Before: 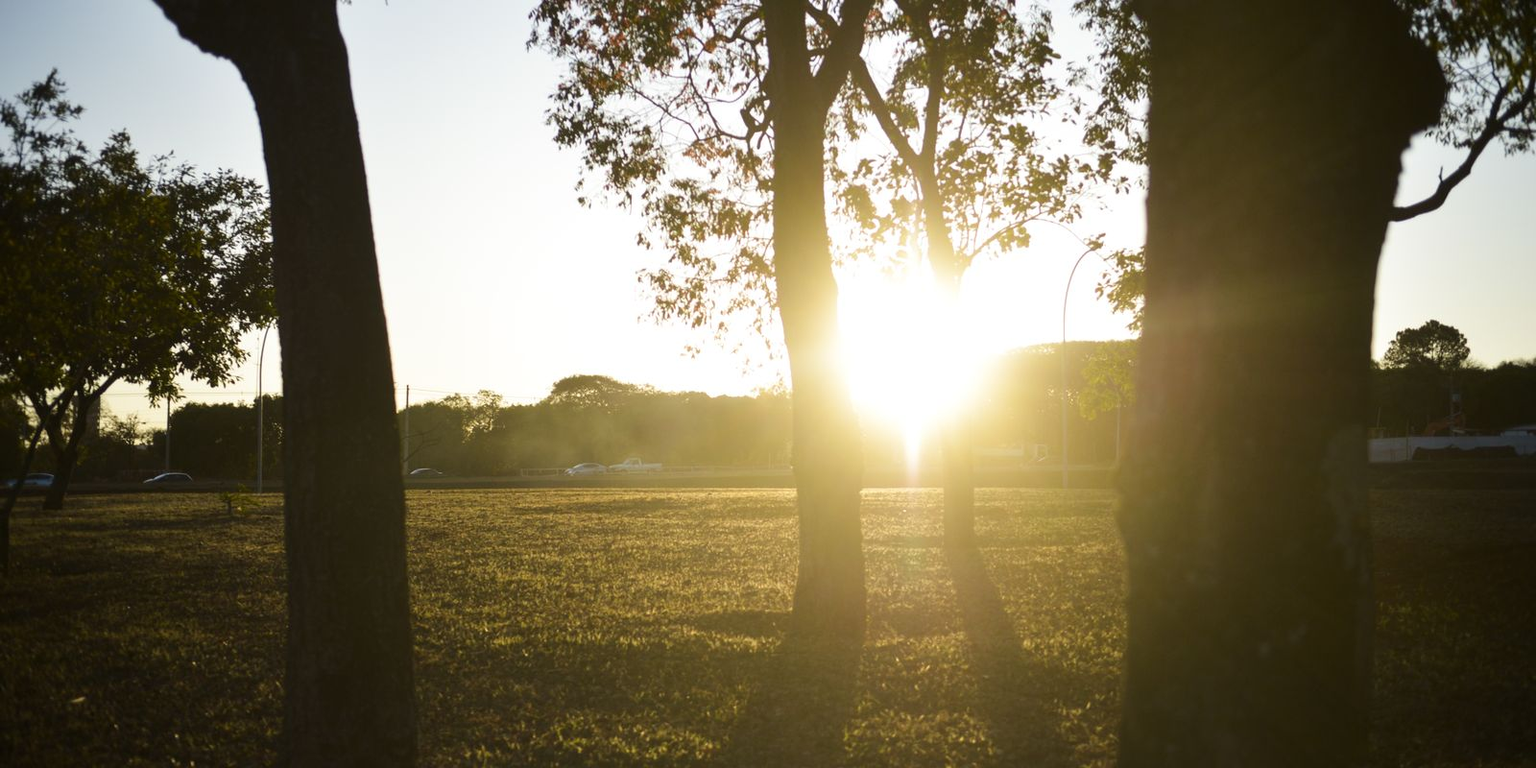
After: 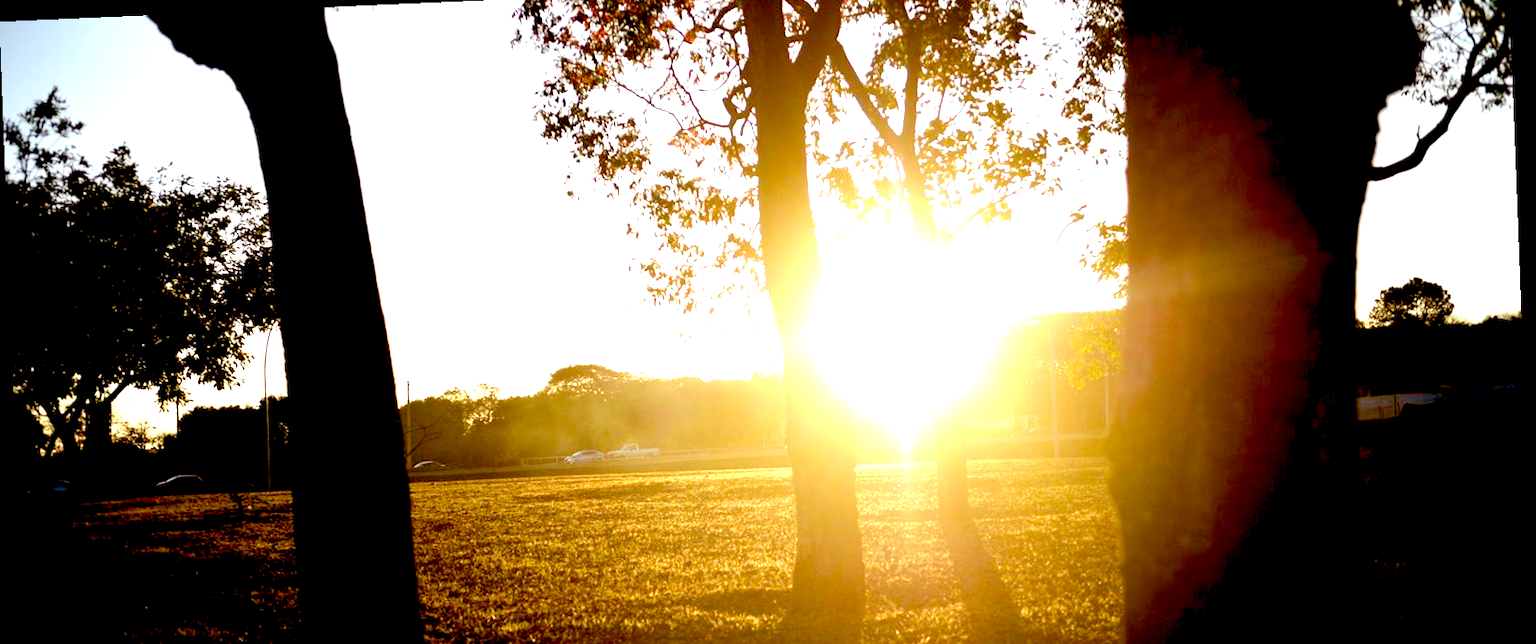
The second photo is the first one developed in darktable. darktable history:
crop and rotate: top 5.667%, bottom 14.937%
exposure: black level correction 0.035, exposure 0.9 EV, compensate highlight preservation false
rotate and perspective: rotation -2.22°, lens shift (horizontal) -0.022, automatic cropping off
rgb levels: mode RGB, independent channels, levels [[0, 0.474, 1], [0, 0.5, 1], [0, 0.5, 1]]
